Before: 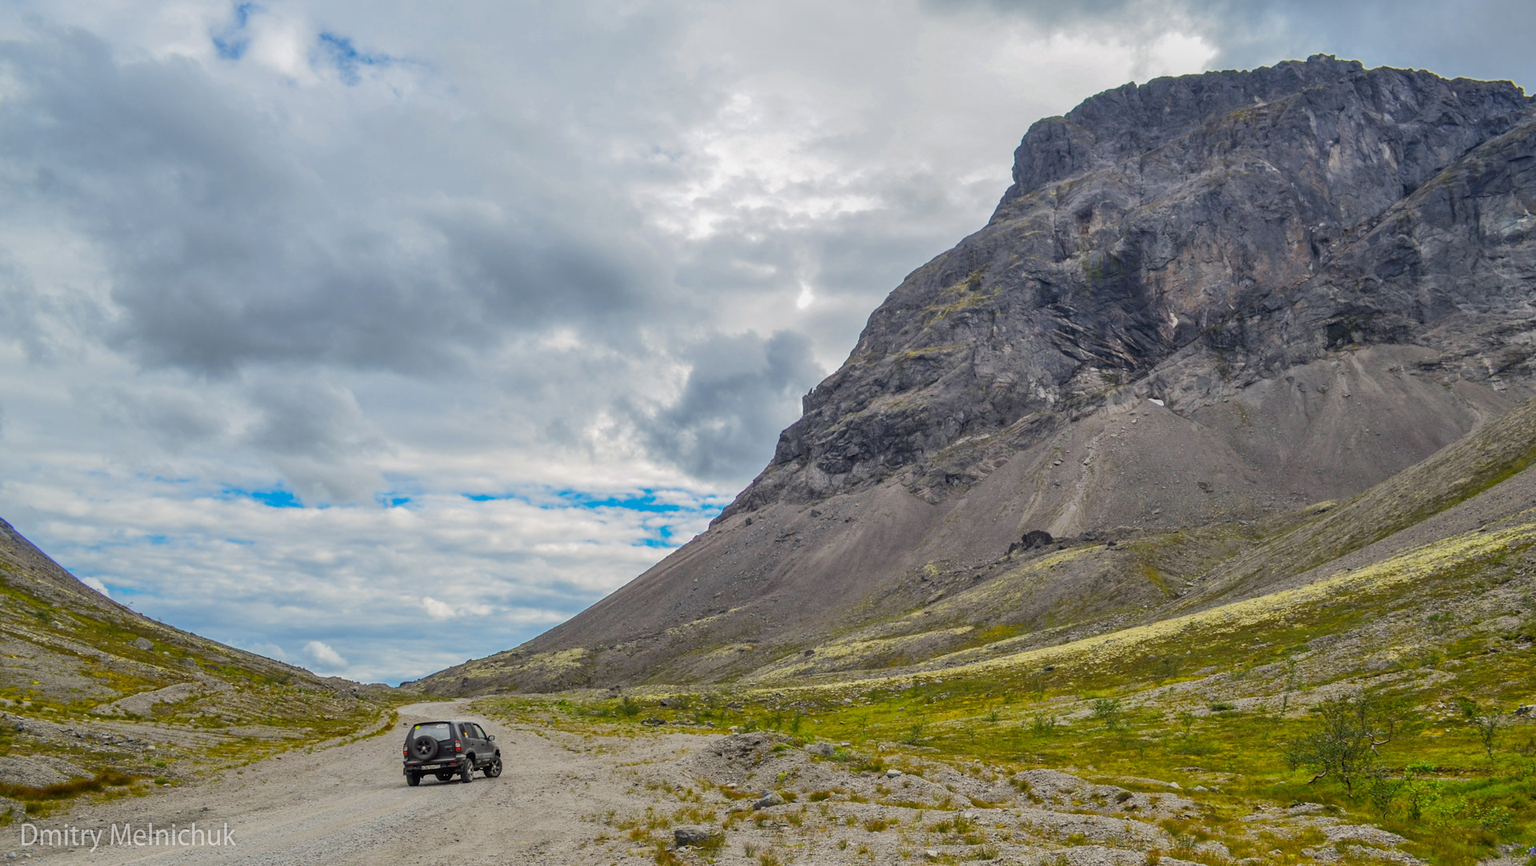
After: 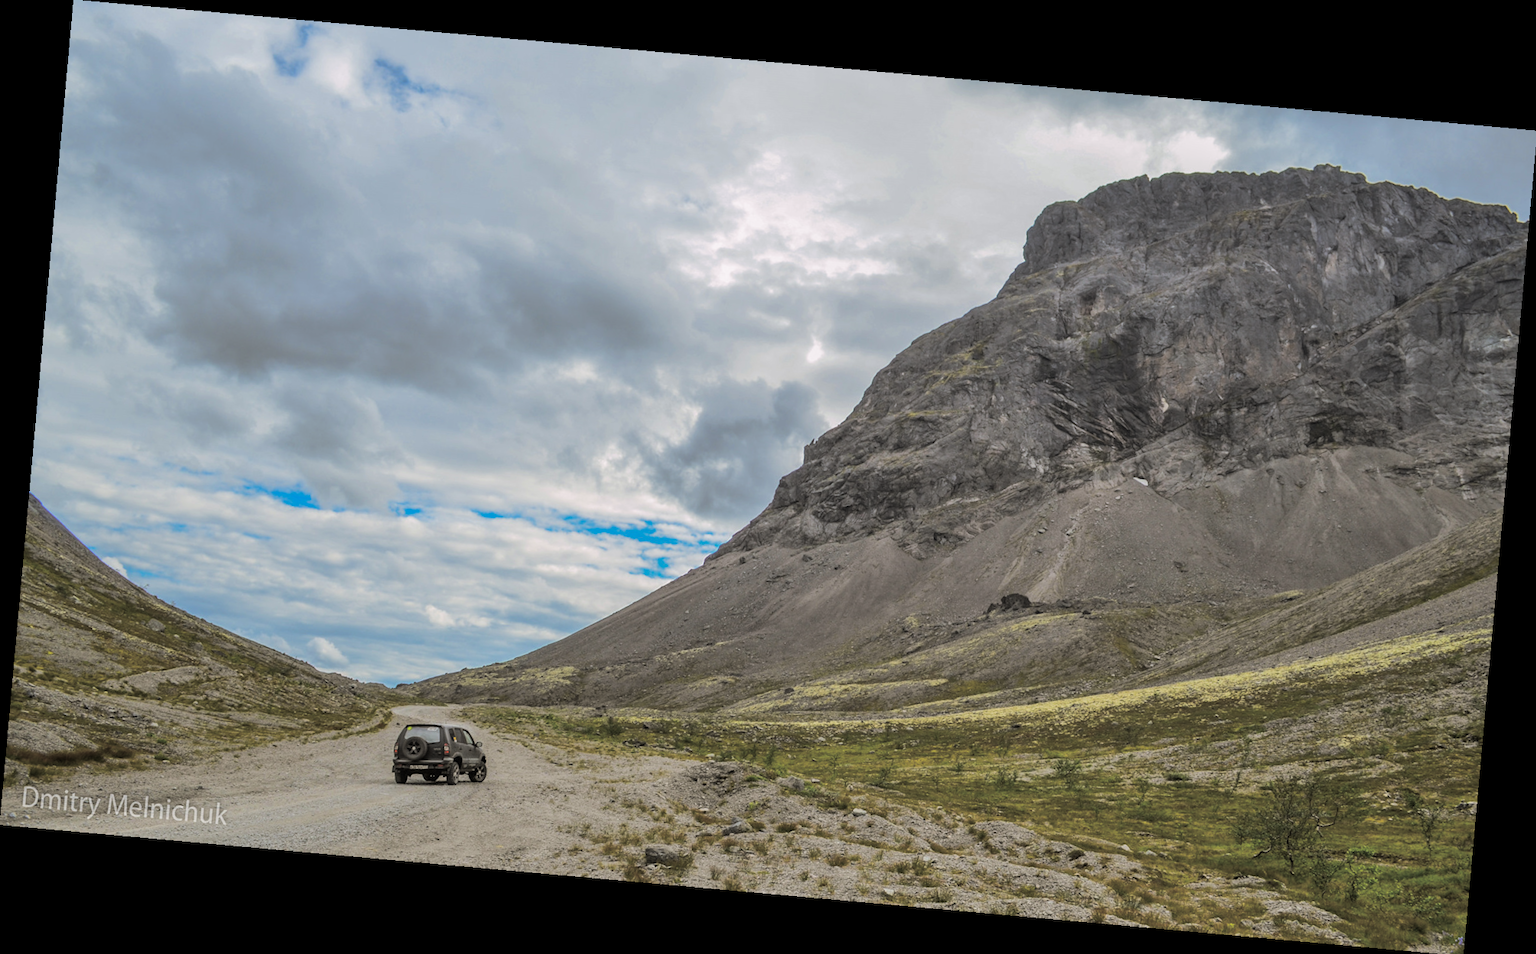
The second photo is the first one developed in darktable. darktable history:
split-toning: shadows › hue 46.8°, shadows › saturation 0.17, highlights › hue 316.8°, highlights › saturation 0.27, balance -51.82
local contrast: mode bilateral grid, contrast 20, coarseness 50, detail 102%, midtone range 0.2
rotate and perspective: rotation 5.12°, automatic cropping off
